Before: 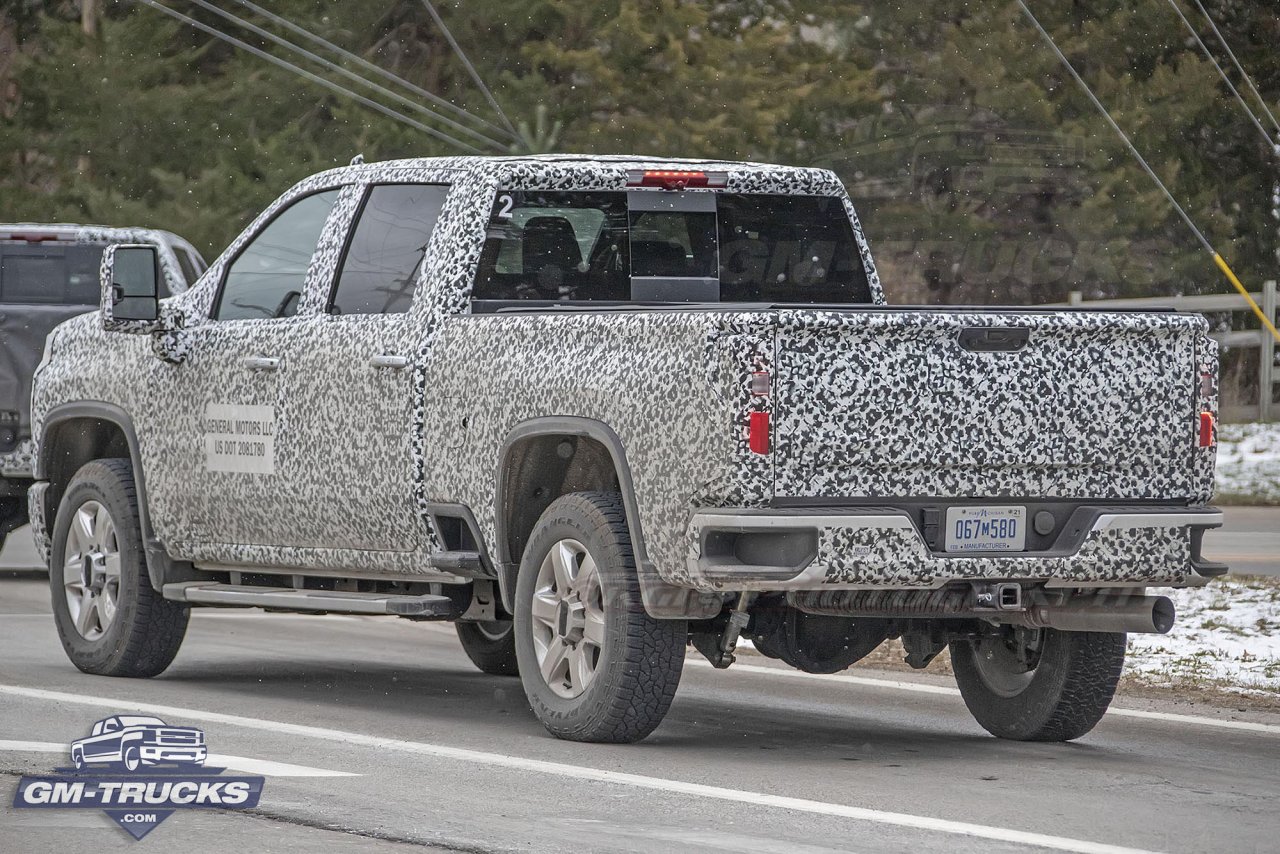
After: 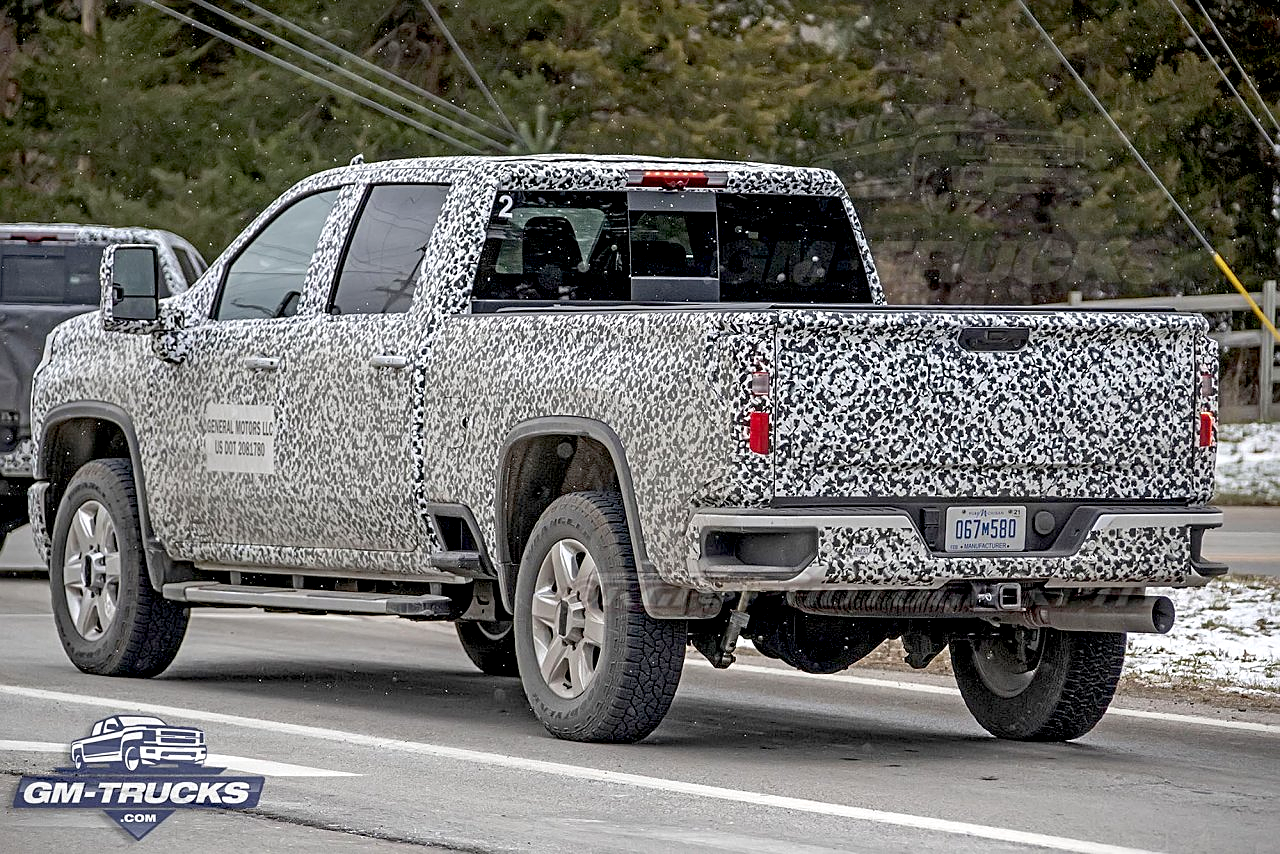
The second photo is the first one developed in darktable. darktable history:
exposure: black level correction 0.025, exposure 0.182 EV, compensate highlight preservation false
sharpen: on, module defaults
